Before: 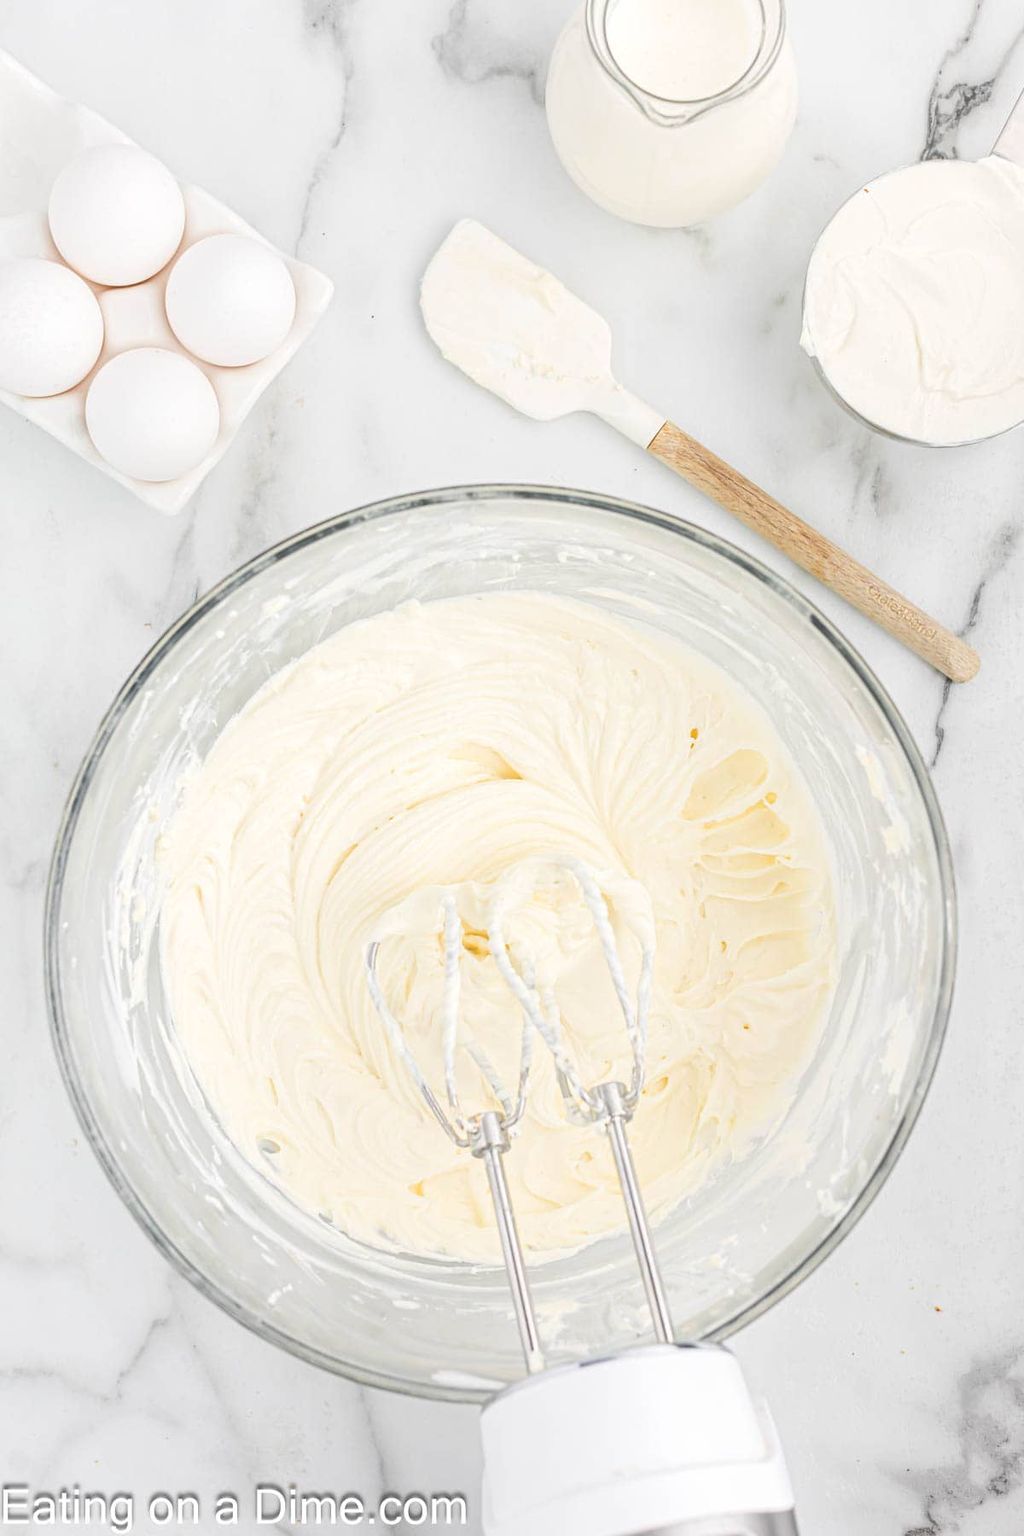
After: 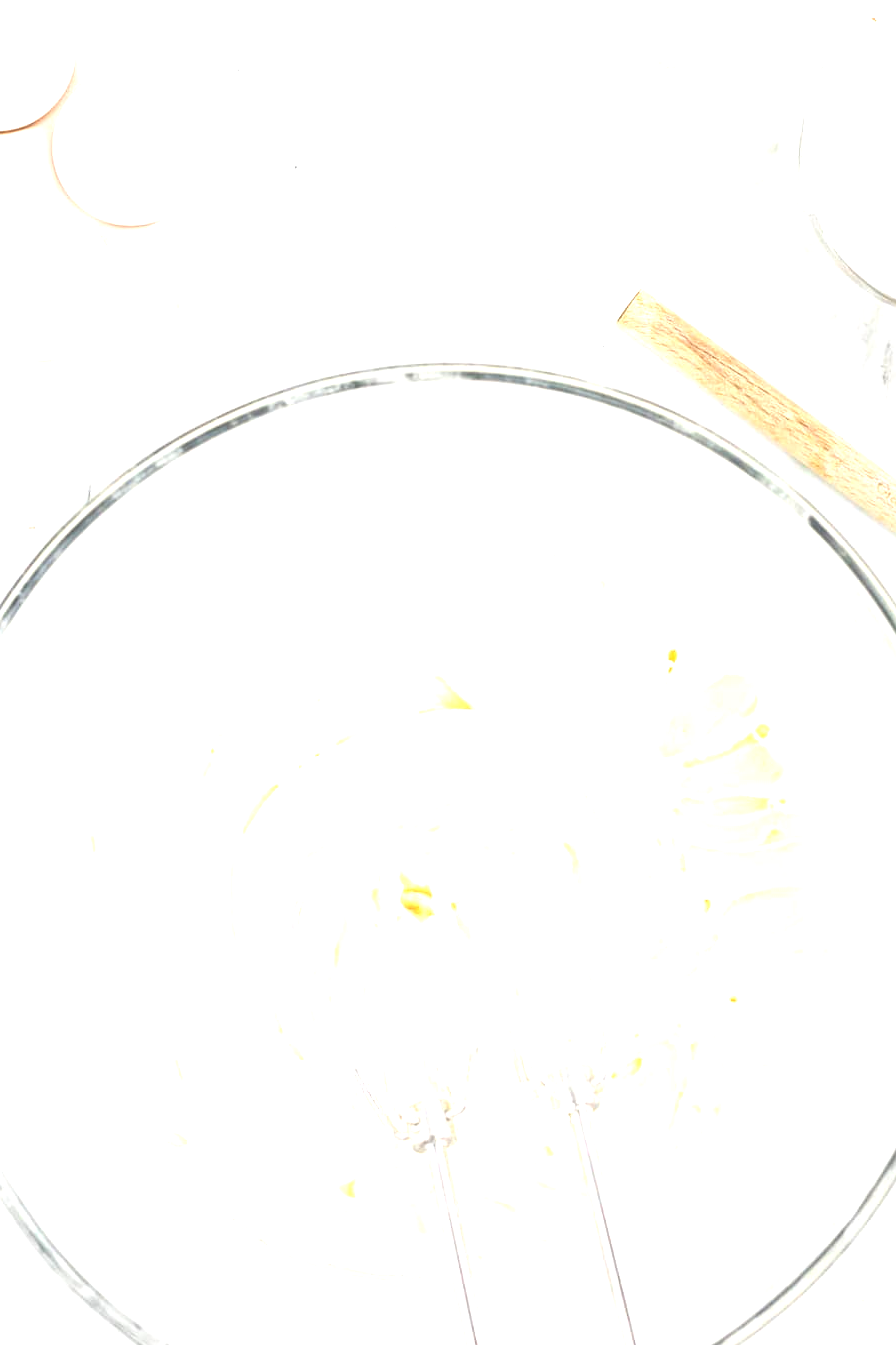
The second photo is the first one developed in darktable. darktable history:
crop and rotate: left 11.831%, top 11.346%, right 13.429%, bottom 13.899%
tone equalizer: on, module defaults
exposure: black level correction 0, exposure 1 EV, compensate exposure bias true, compensate highlight preservation false
